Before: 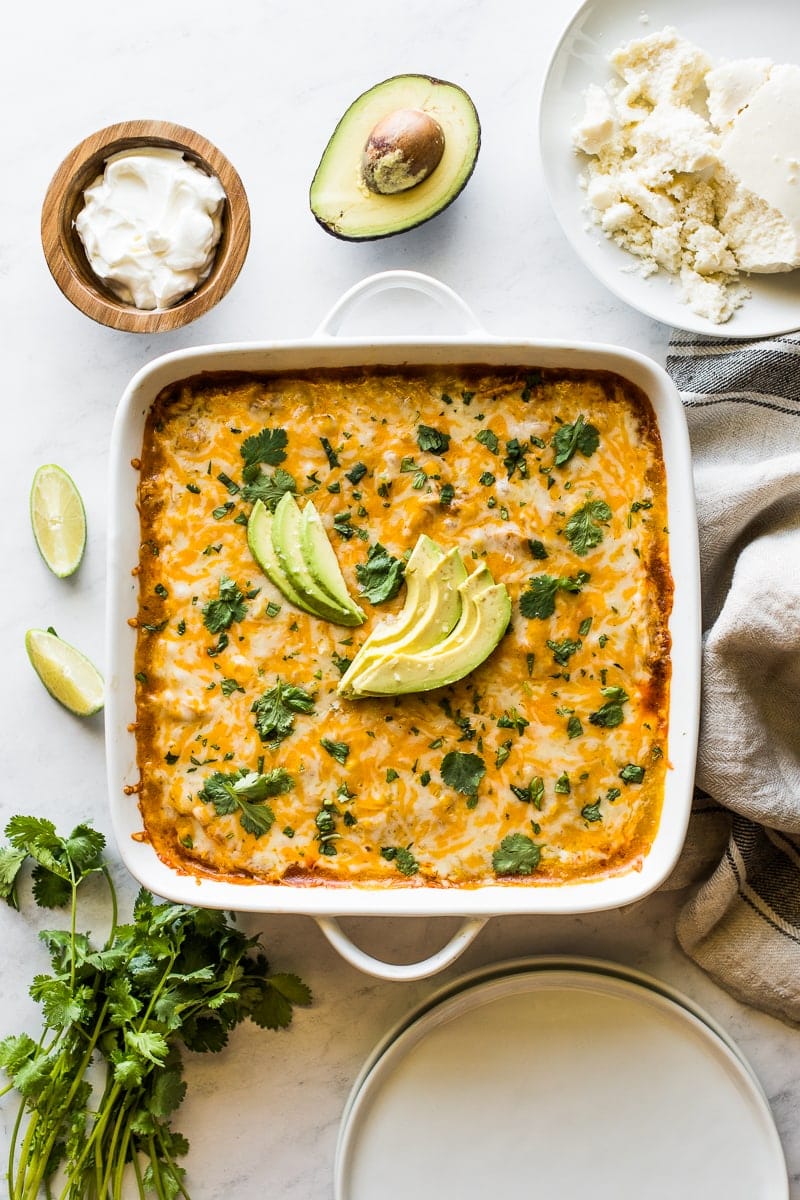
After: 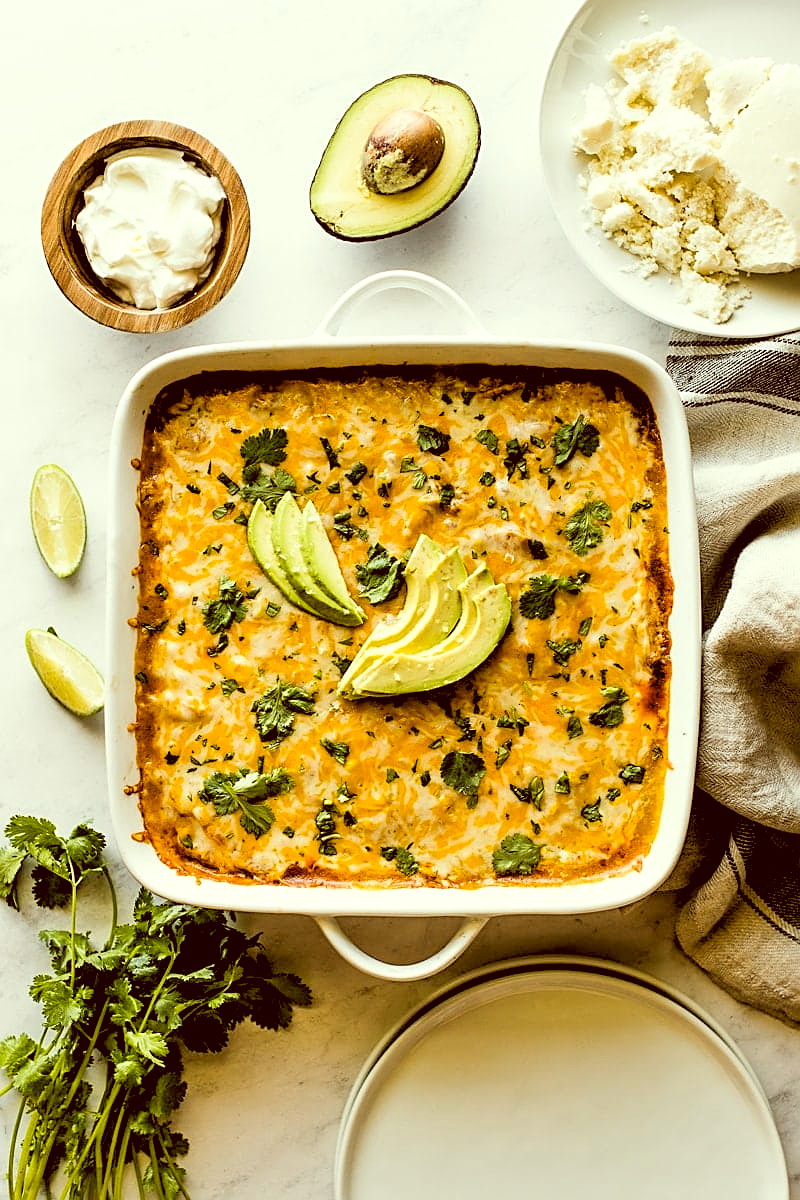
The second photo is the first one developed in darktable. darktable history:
rgb levels: levels [[0.029, 0.461, 0.922], [0, 0.5, 1], [0, 0.5, 1]]
color zones: curves: ch2 [(0, 0.5) (0.143, 0.5) (0.286, 0.489) (0.415, 0.421) (0.571, 0.5) (0.714, 0.5) (0.857, 0.5) (1, 0.5)]
sharpen: on, module defaults
color correction: highlights a* -5.3, highlights b* 9.8, shadows a* 9.8, shadows b* 24.26
